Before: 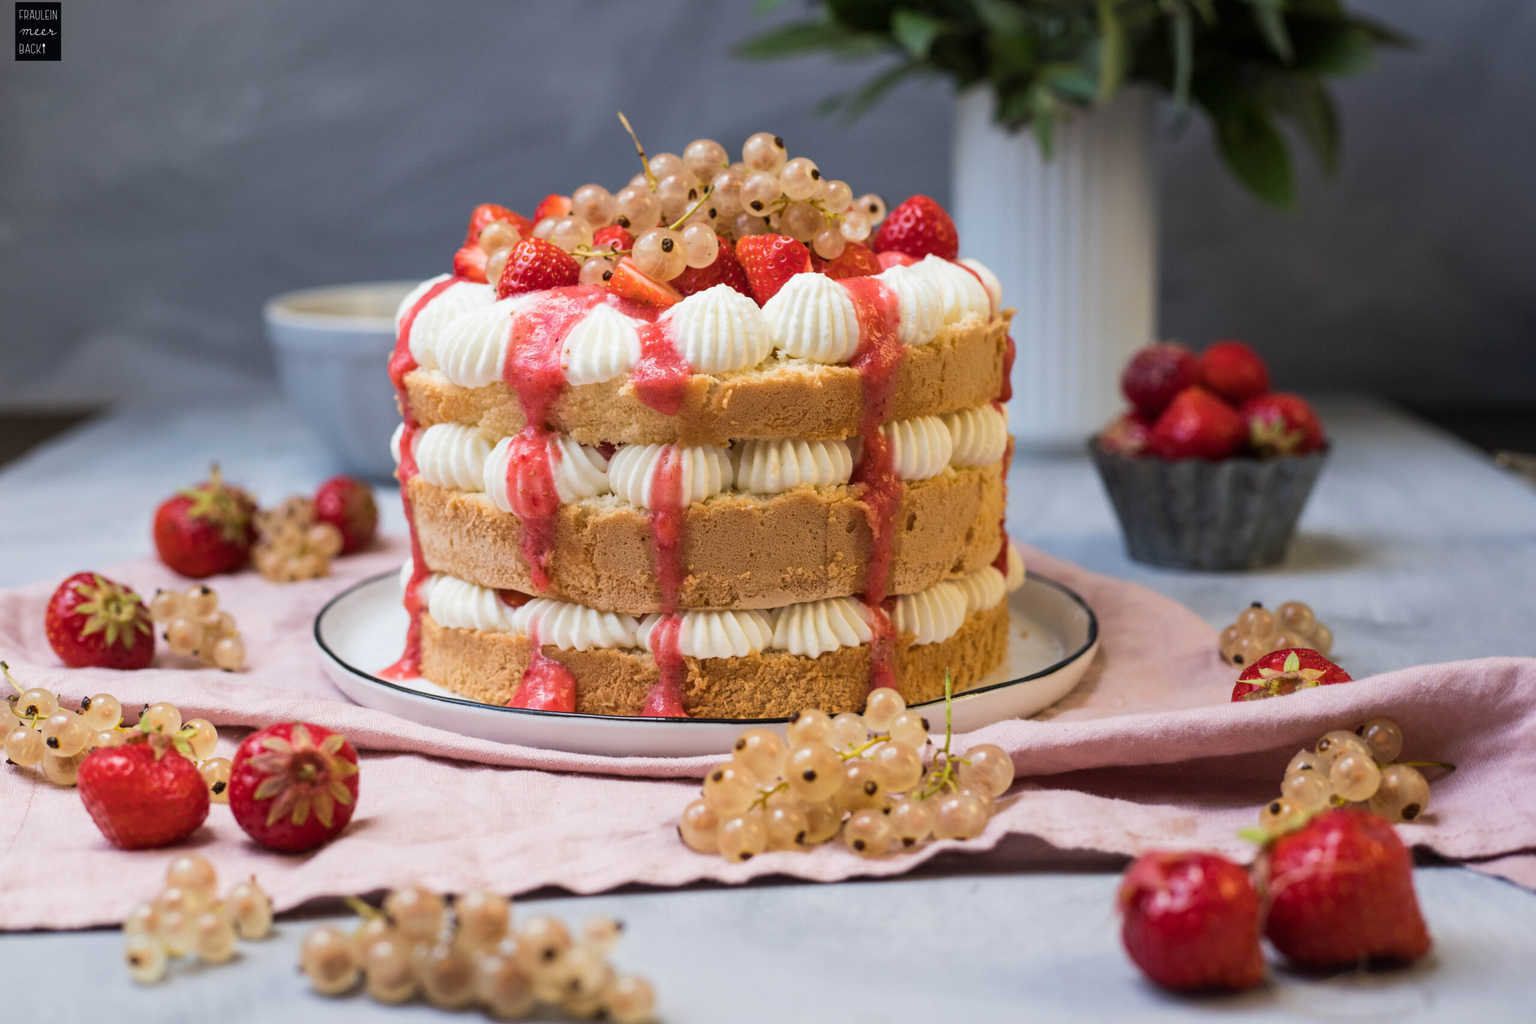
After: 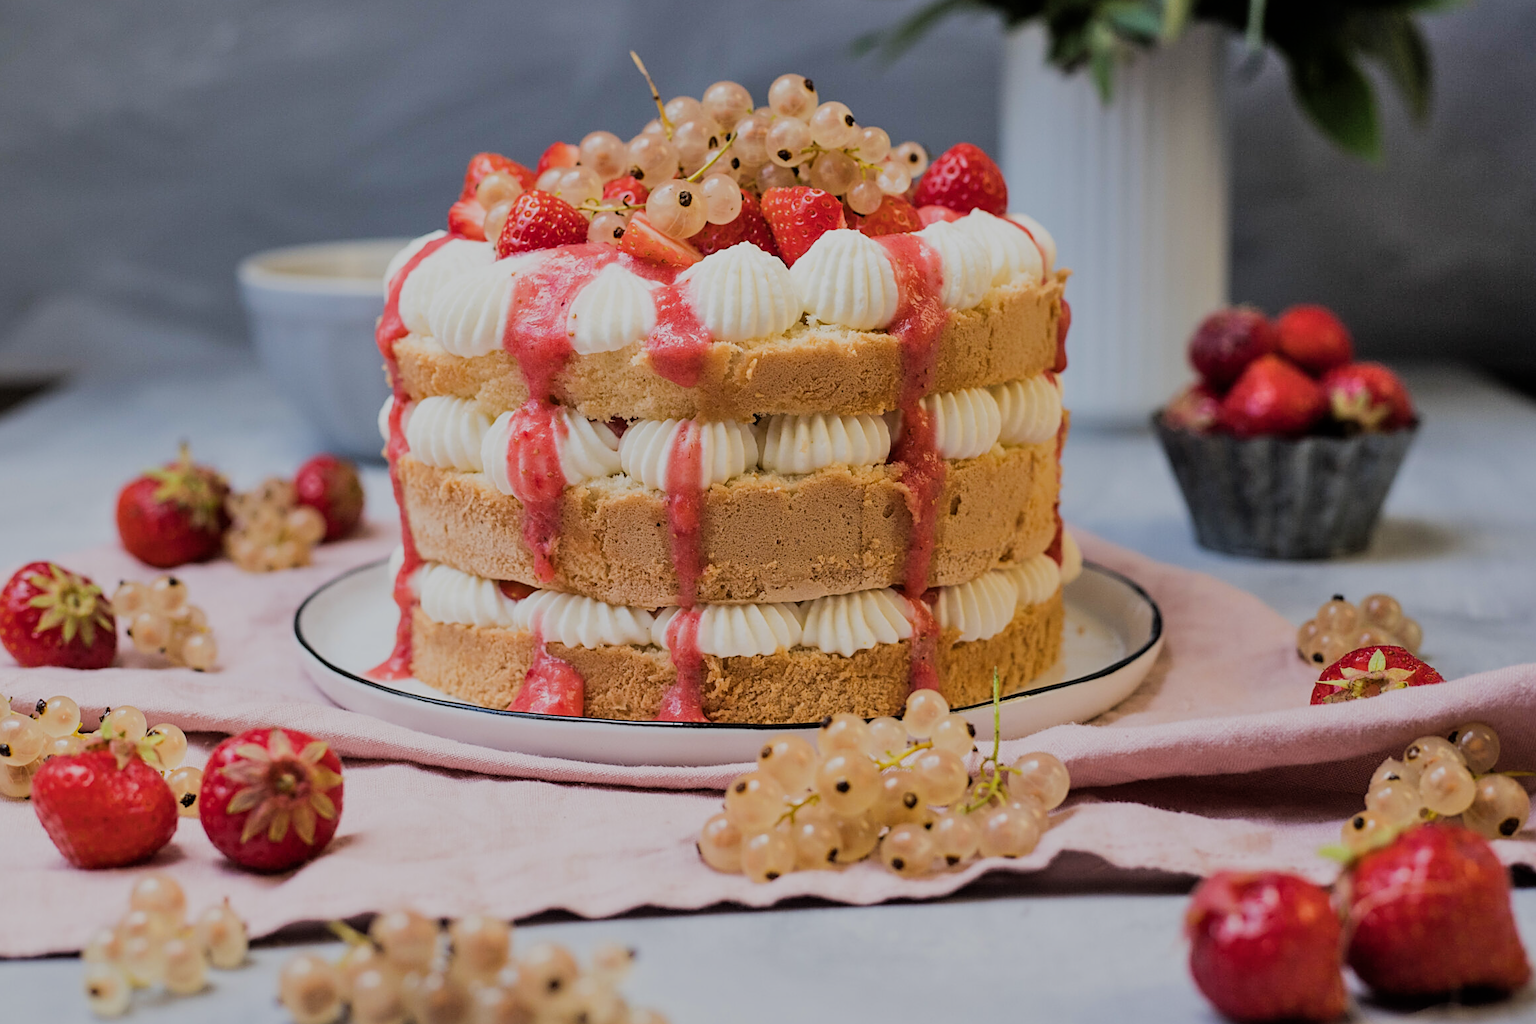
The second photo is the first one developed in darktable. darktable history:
sharpen: on, module defaults
color balance rgb: shadows lift › hue 84.78°, perceptual saturation grading › global saturation 0.649%
shadows and highlights: shadows 51.81, highlights -28.36, soften with gaussian
filmic rgb: black relative exposure -6.79 EV, white relative exposure 5.94 EV, hardness 2.7
crop: left 3.228%, top 6.453%, right 6.534%, bottom 3.296%
